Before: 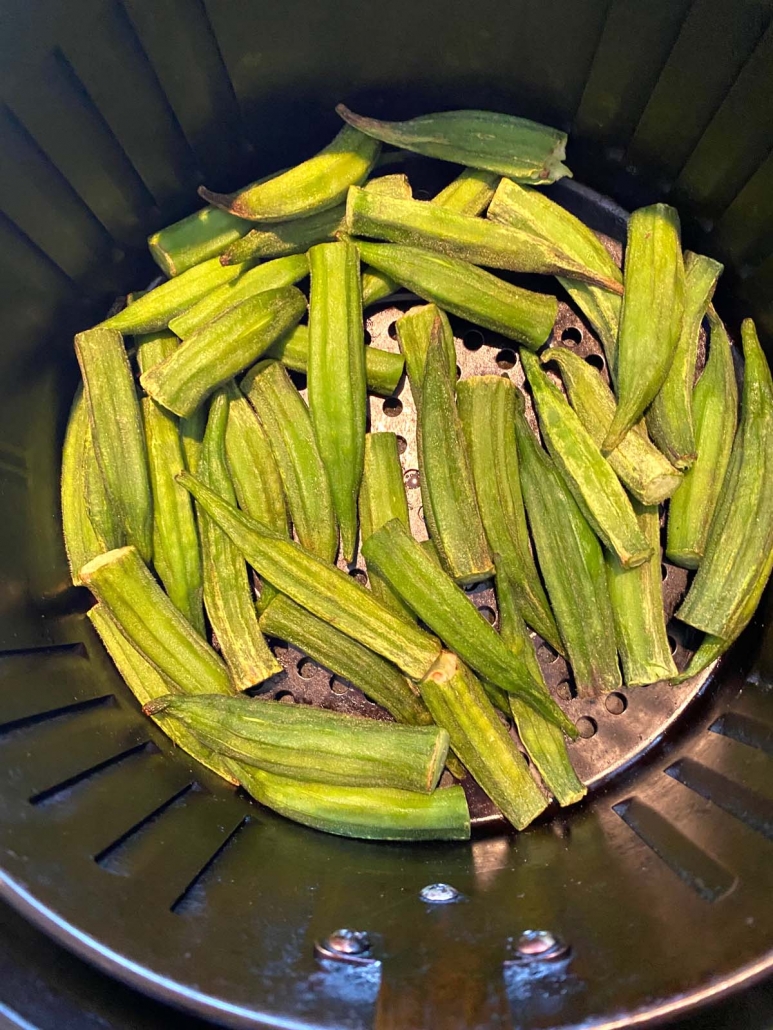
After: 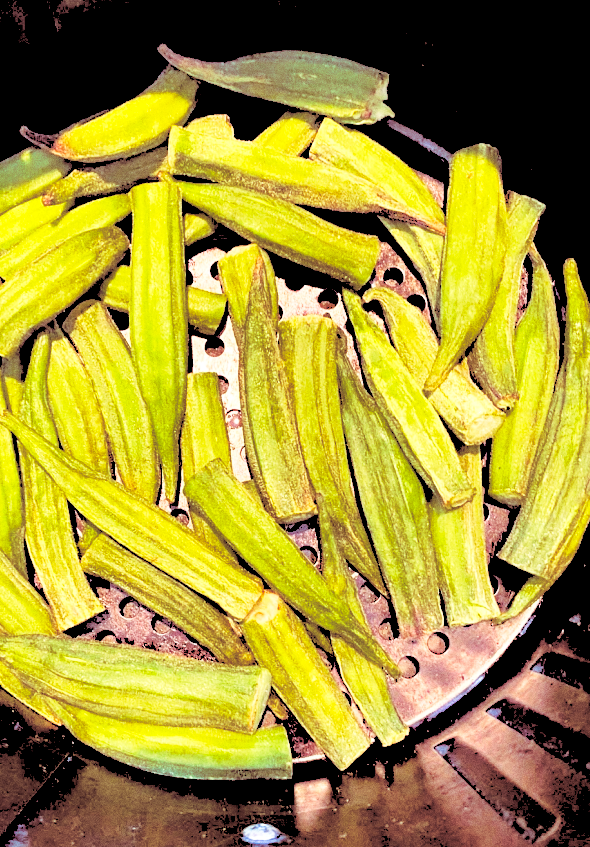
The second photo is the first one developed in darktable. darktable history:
grain: coarseness 0.09 ISO
base curve: curves: ch0 [(0, 0) (0.032, 0.037) (0.105, 0.228) (0.435, 0.76) (0.856, 0.983) (1, 1)], preserve colors none
crop: left 23.095%, top 5.827%, bottom 11.854%
haze removal: strength 0.29, distance 0.25, compatibility mode true, adaptive false
shadows and highlights: on, module defaults
contrast brightness saturation: brightness 0.15
split-toning: highlights › hue 187.2°, highlights › saturation 0.83, balance -68.05, compress 56.43%
rgb levels: levels [[0.027, 0.429, 0.996], [0, 0.5, 1], [0, 0.5, 1]]
